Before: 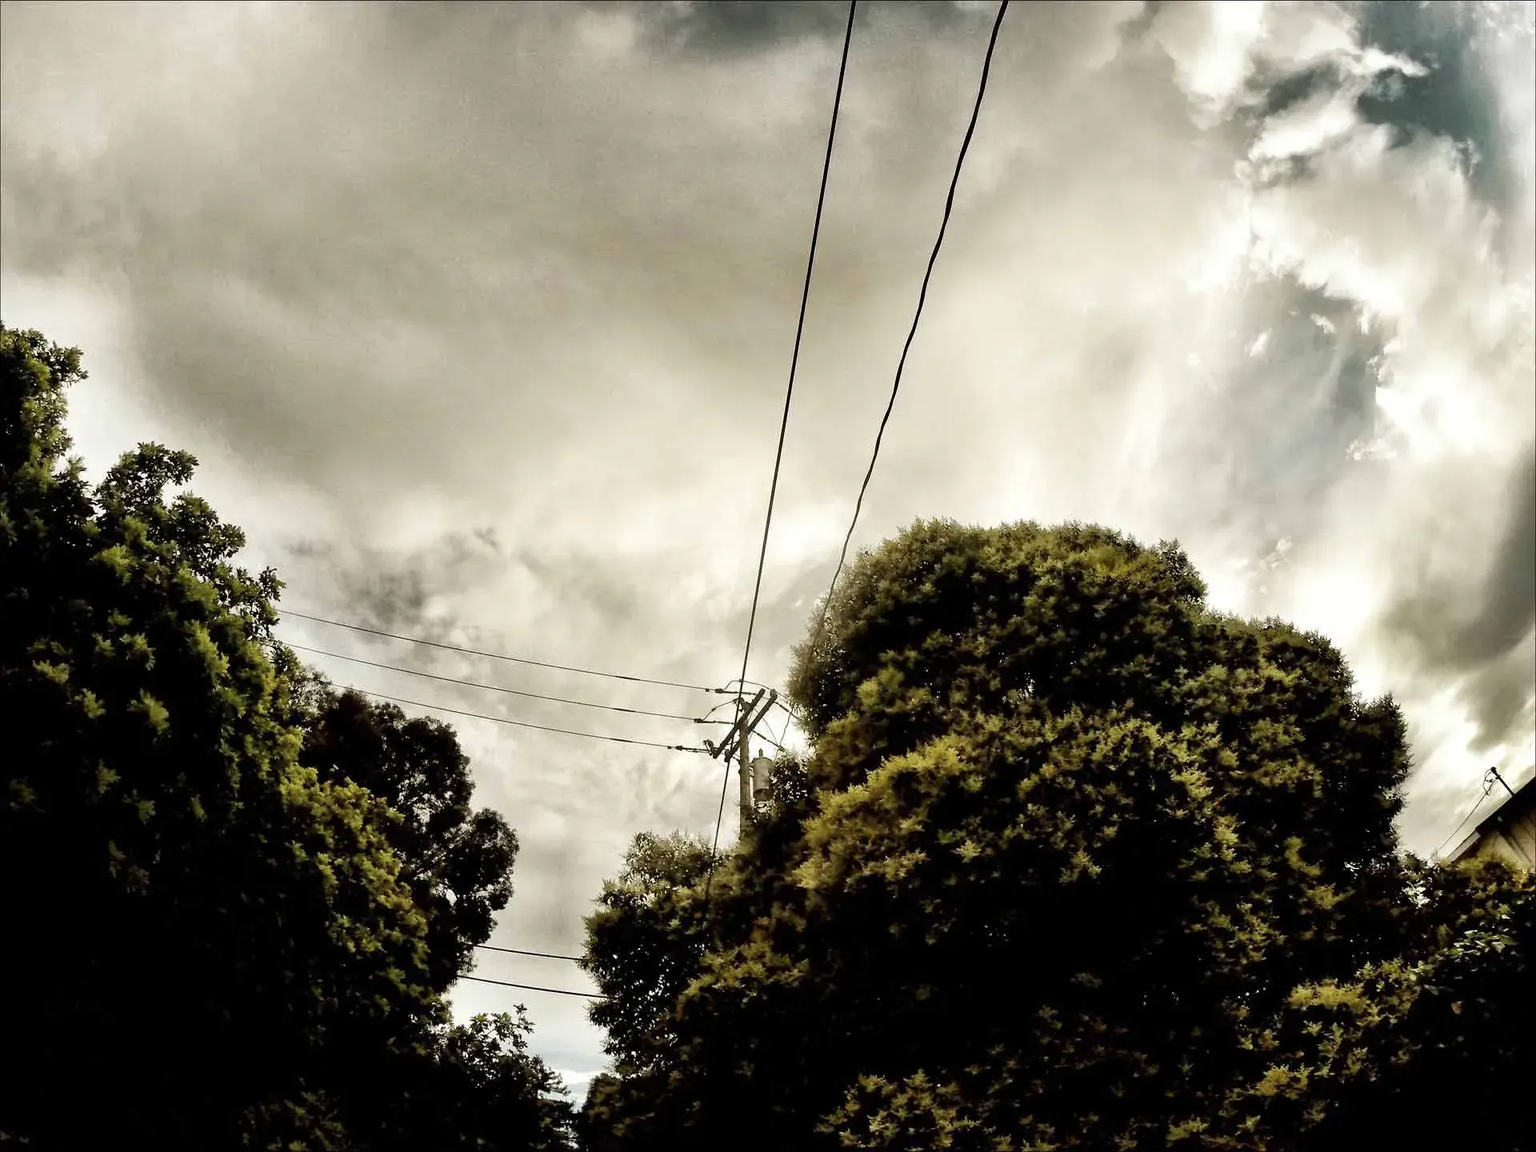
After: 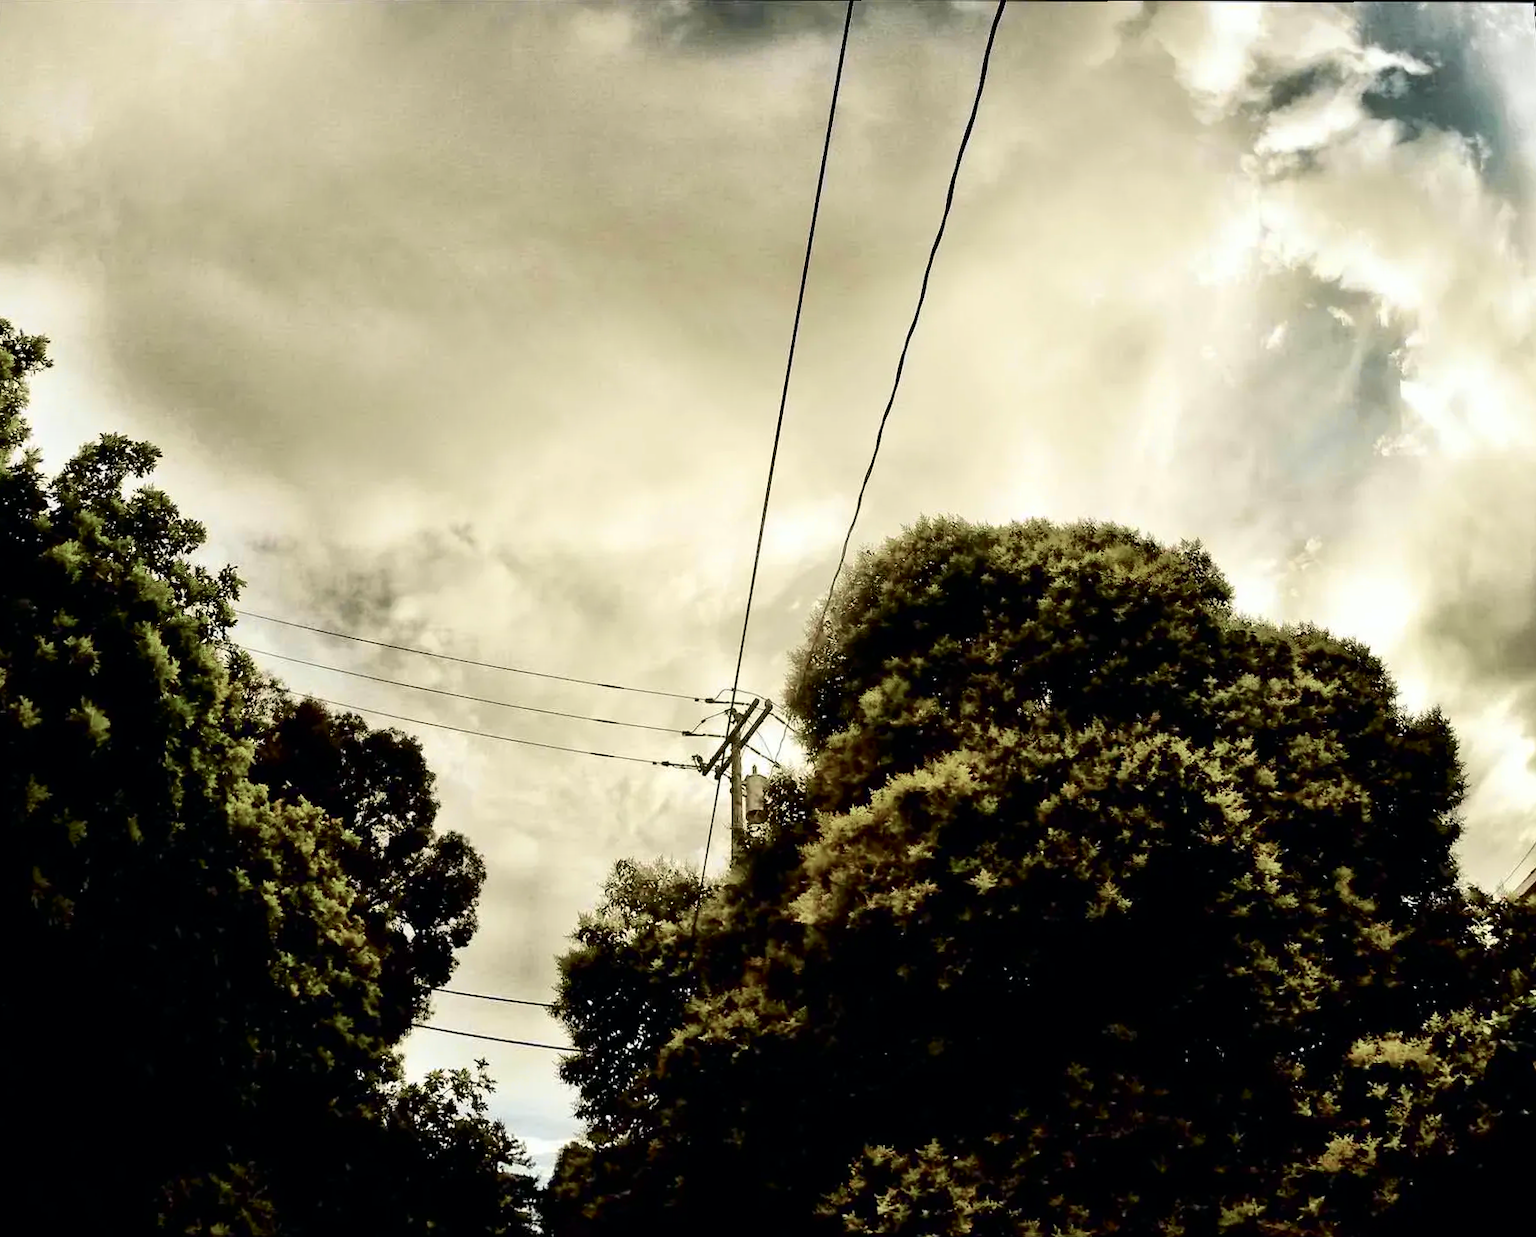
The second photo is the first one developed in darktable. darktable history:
rotate and perspective: rotation 0.215°, lens shift (vertical) -0.139, crop left 0.069, crop right 0.939, crop top 0.002, crop bottom 0.996
tone curve: curves: ch0 [(0, 0) (0.033, 0.016) (0.171, 0.127) (0.33, 0.331) (0.432, 0.475) (0.601, 0.665) (0.843, 0.876) (1, 1)]; ch1 [(0, 0) (0.339, 0.349) (0.445, 0.42) (0.476, 0.47) (0.501, 0.499) (0.516, 0.525) (0.548, 0.563) (0.584, 0.633) (0.728, 0.746) (1, 1)]; ch2 [(0, 0) (0.327, 0.324) (0.417, 0.44) (0.46, 0.453) (0.502, 0.498) (0.517, 0.524) (0.53, 0.554) (0.579, 0.599) (0.745, 0.704) (1, 1)], color space Lab, independent channels, preserve colors none
